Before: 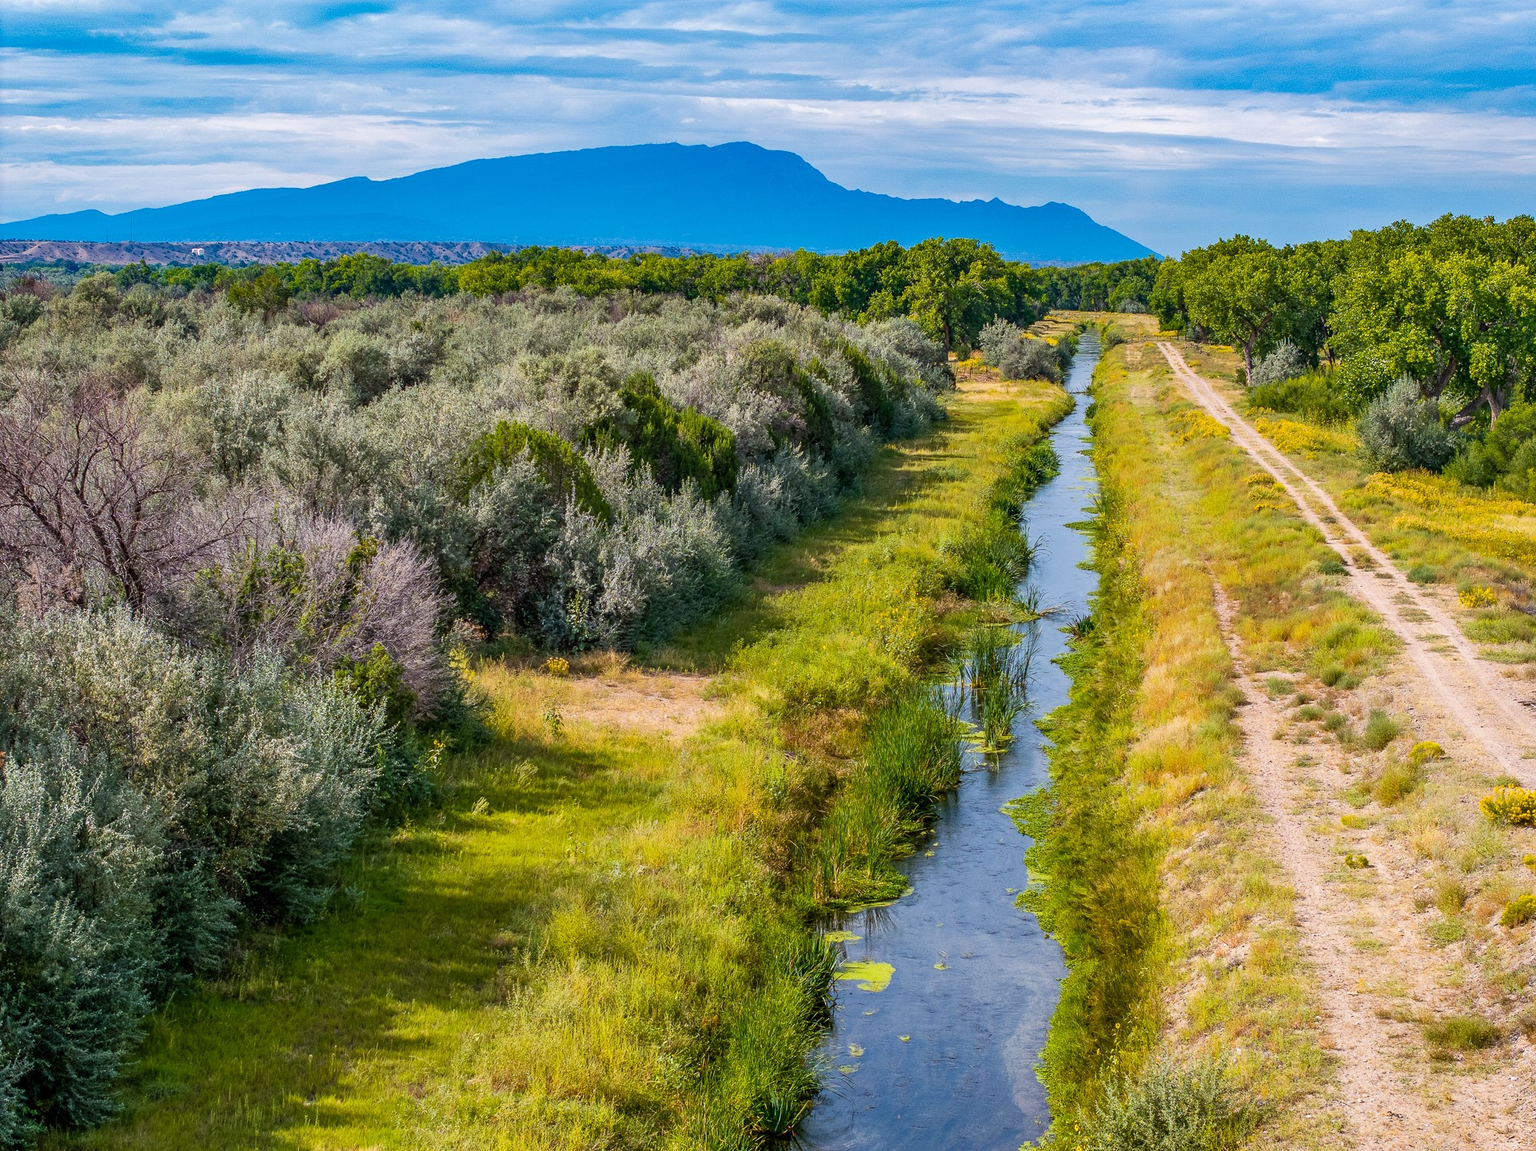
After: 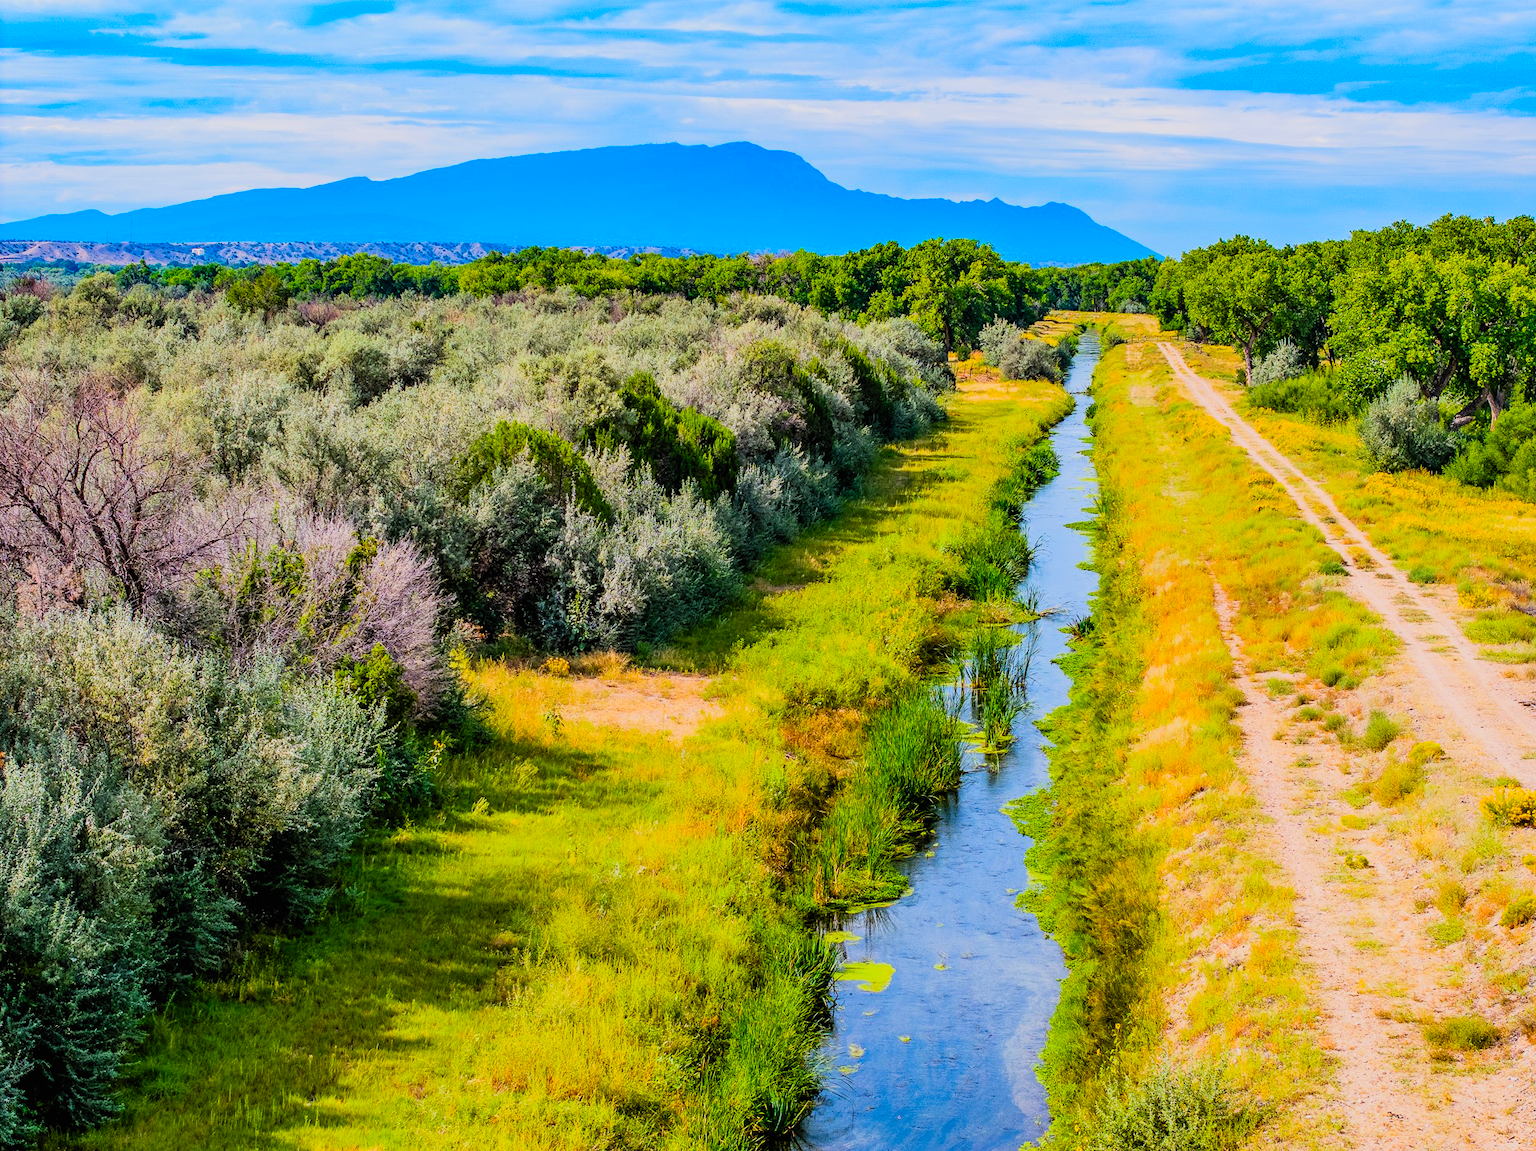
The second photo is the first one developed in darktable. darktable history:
filmic rgb: black relative exposure -6.2 EV, white relative exposure 6.98 EV, hardness 2.26
contrast brightness saturation: contrast 0.198, brightness 0.196, saturation 0.788
